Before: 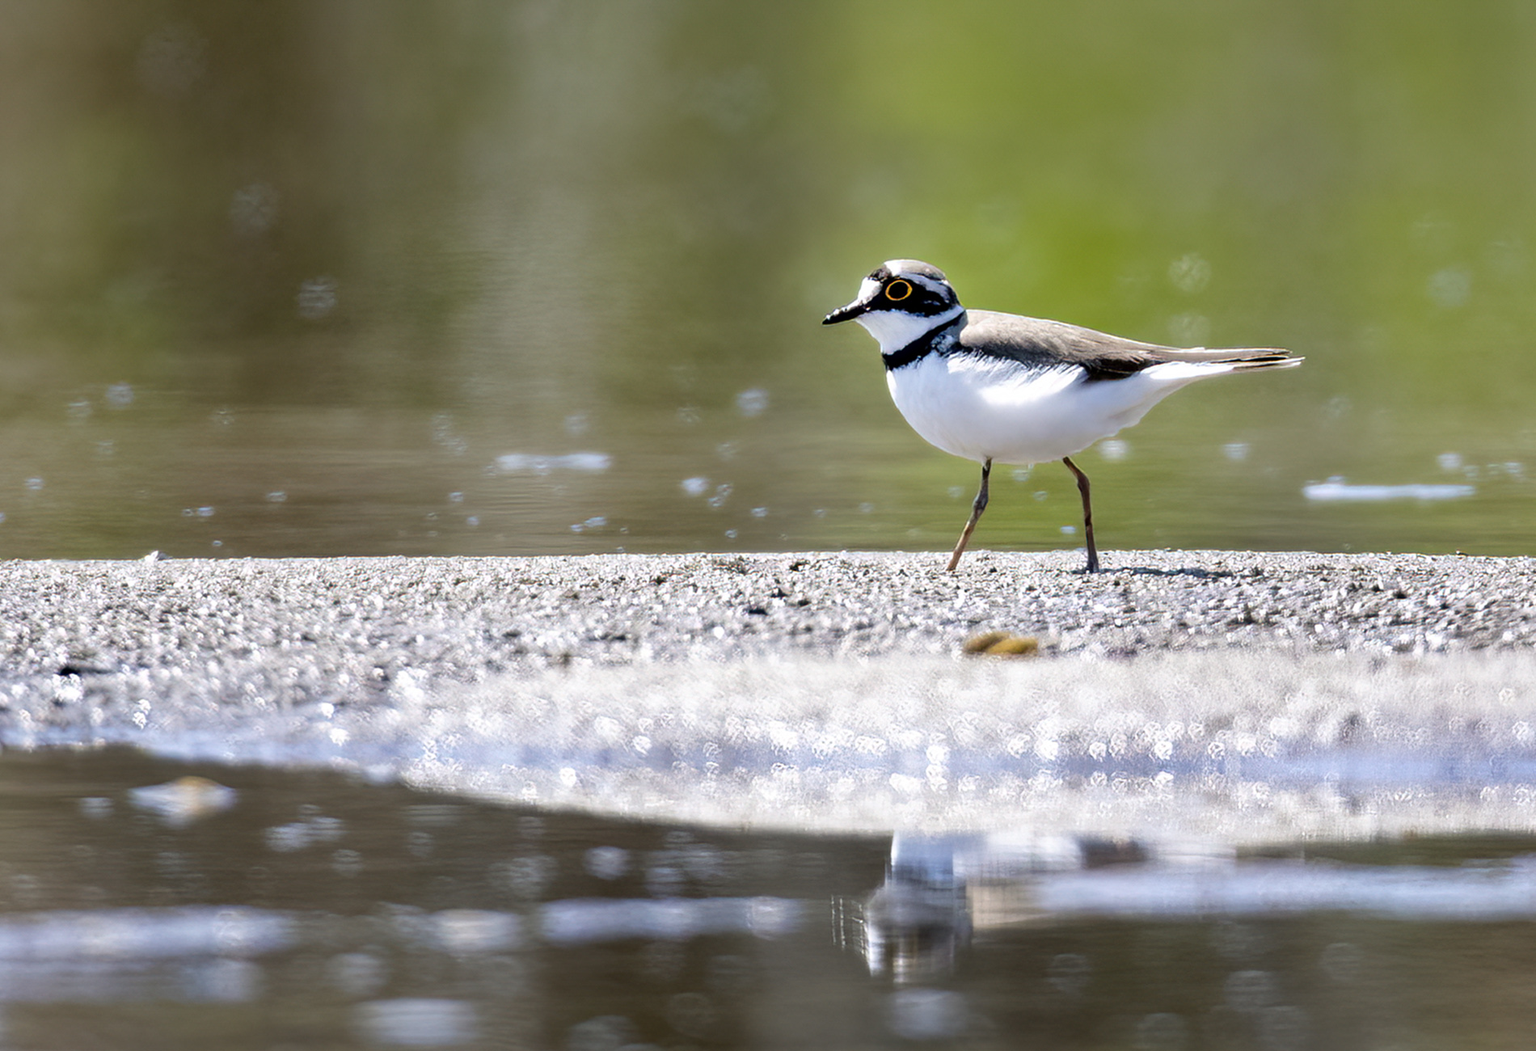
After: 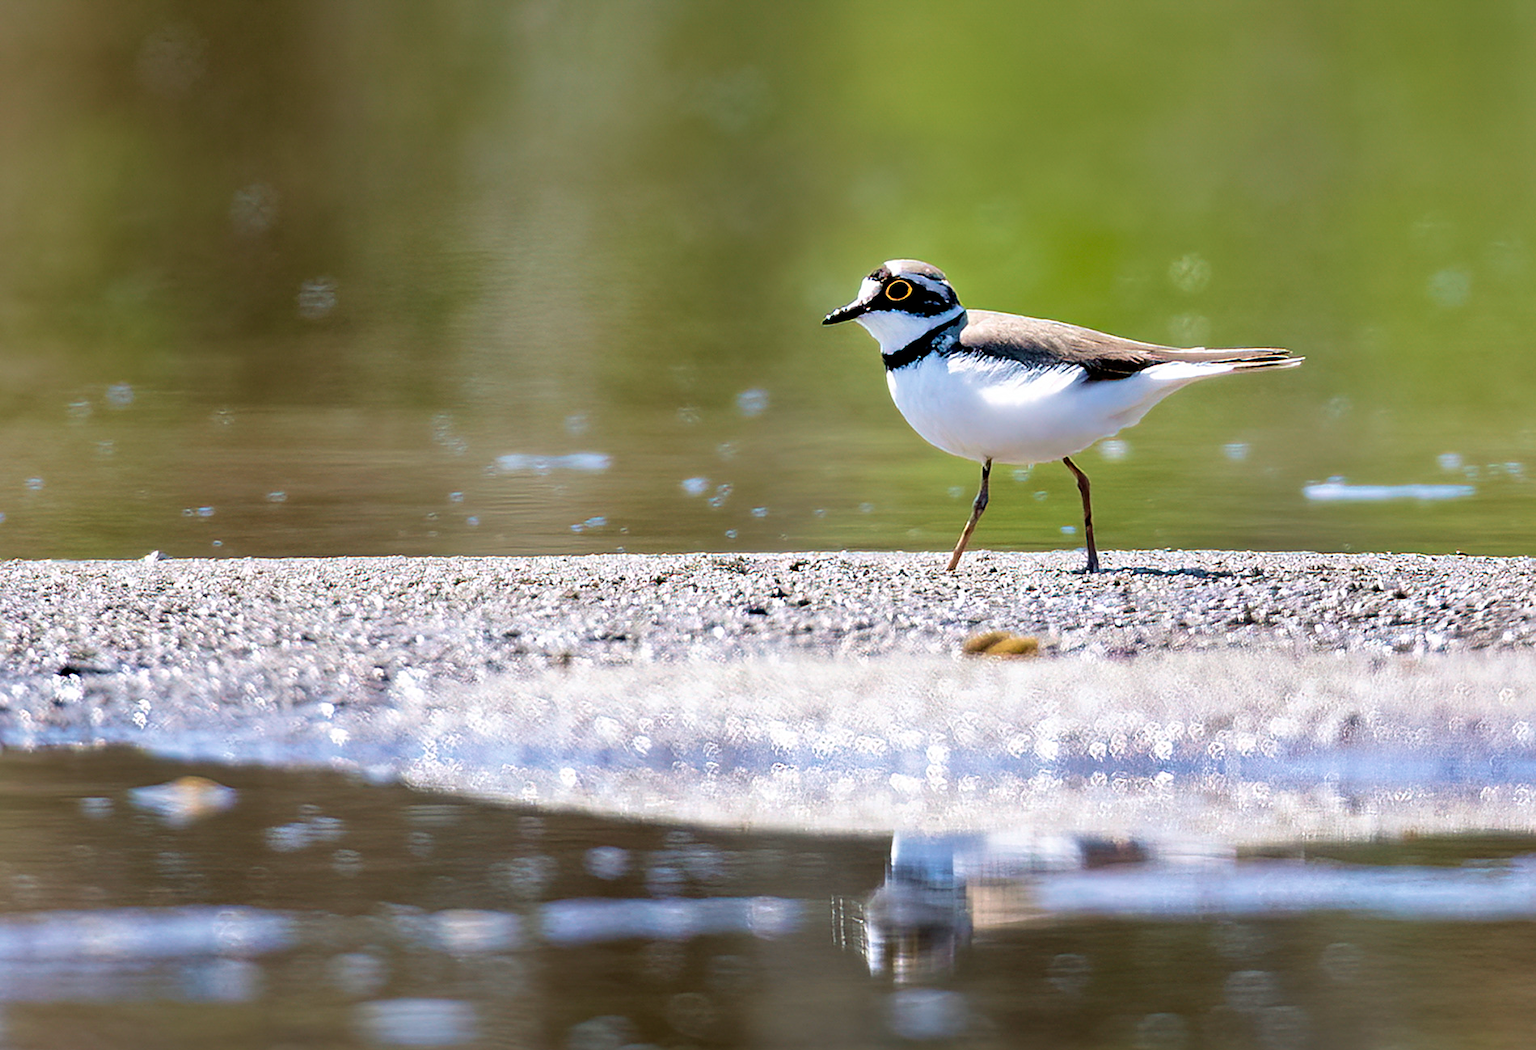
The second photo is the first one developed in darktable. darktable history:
sharpen: on, module defaults
velvia: strength 39.79%
